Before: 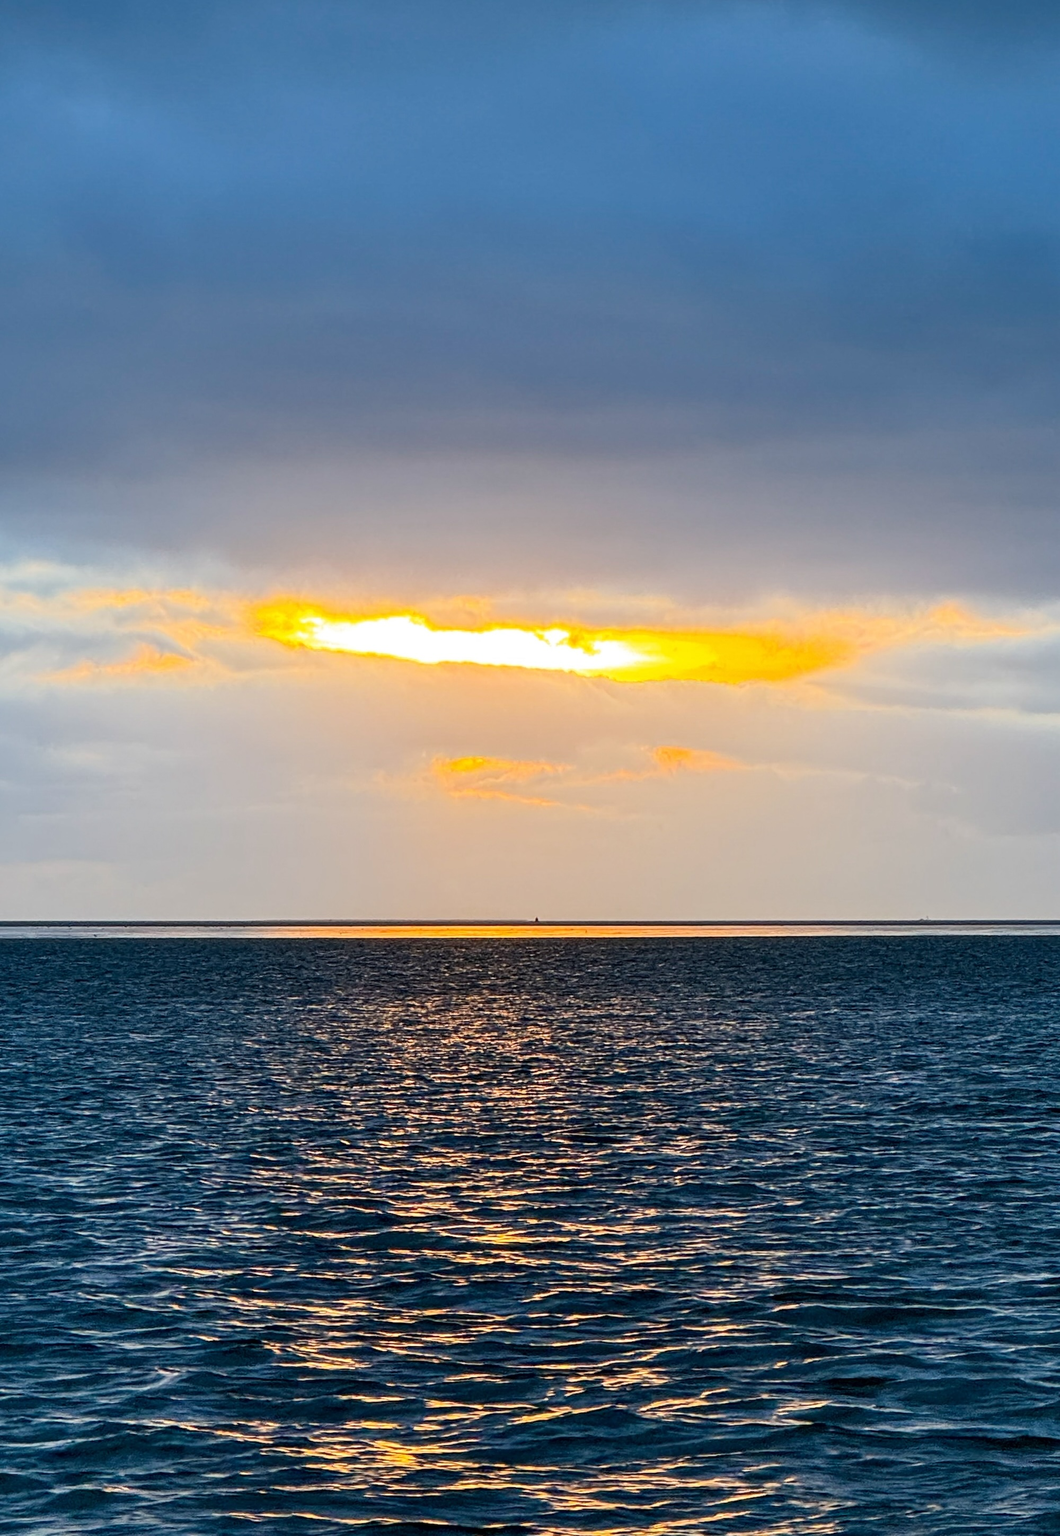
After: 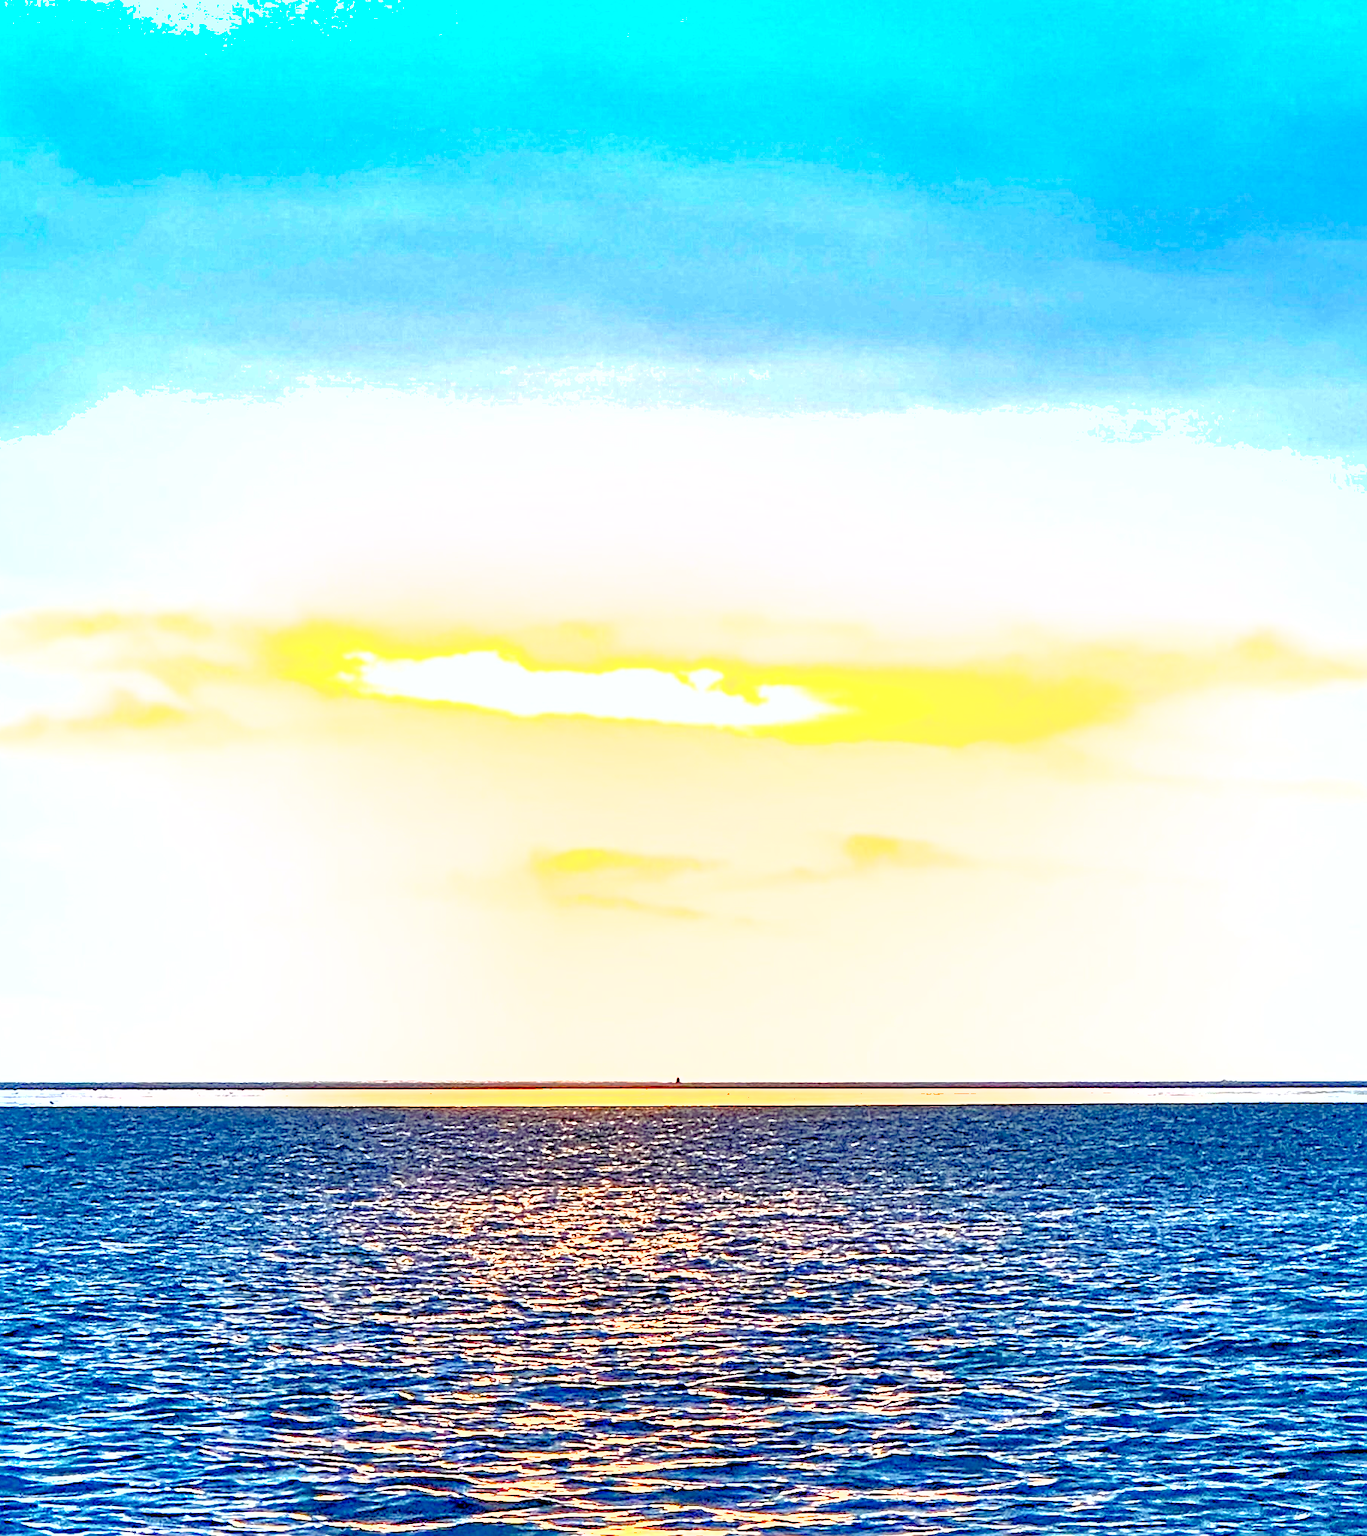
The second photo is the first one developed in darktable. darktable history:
crop: left 5.552%, top 10.288%, right 3.484%, bottom 19.164%
color balance rgb: shadows lift › luminance -21.906%, shadows lift › chroma 8.878%, shadows lift › hue 283.79°, perceptual saturation grading › global saturation 34.872%, perceptual saturation grading › highlights -29.841%, perceptual saturation grading › shadows 34.61%
exposure: exposure 2.06 EV, compensate exposure bias true, compensate highlight preservation false
sharpen: on, module defaults
tone equalizer: -8 EV -0.427 EV, -7 EV -0.384 EV, -6 EV -0.299 EV, -5 EV -0.239 EV, -3 EV 0.24 EV, -2 EV 0.355 EV, -1 EV 0.378 EV, +0 EV 0.389 EV
shadows and highlights: on, module defaults
haze removal: compatibility mode true, adaptive false
